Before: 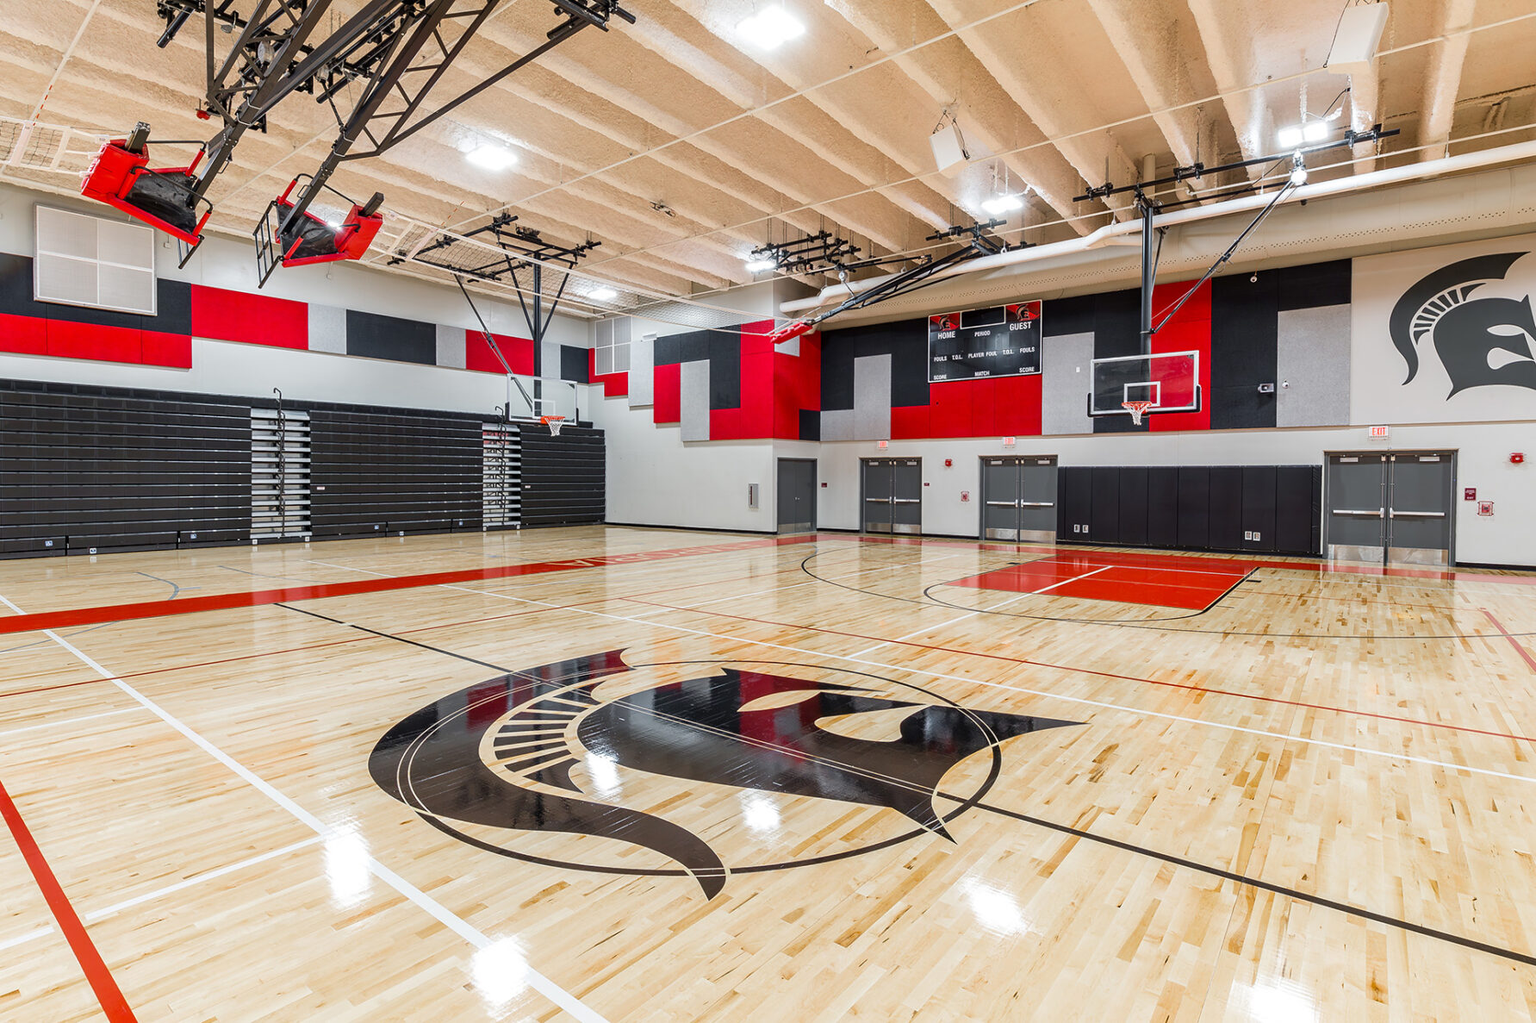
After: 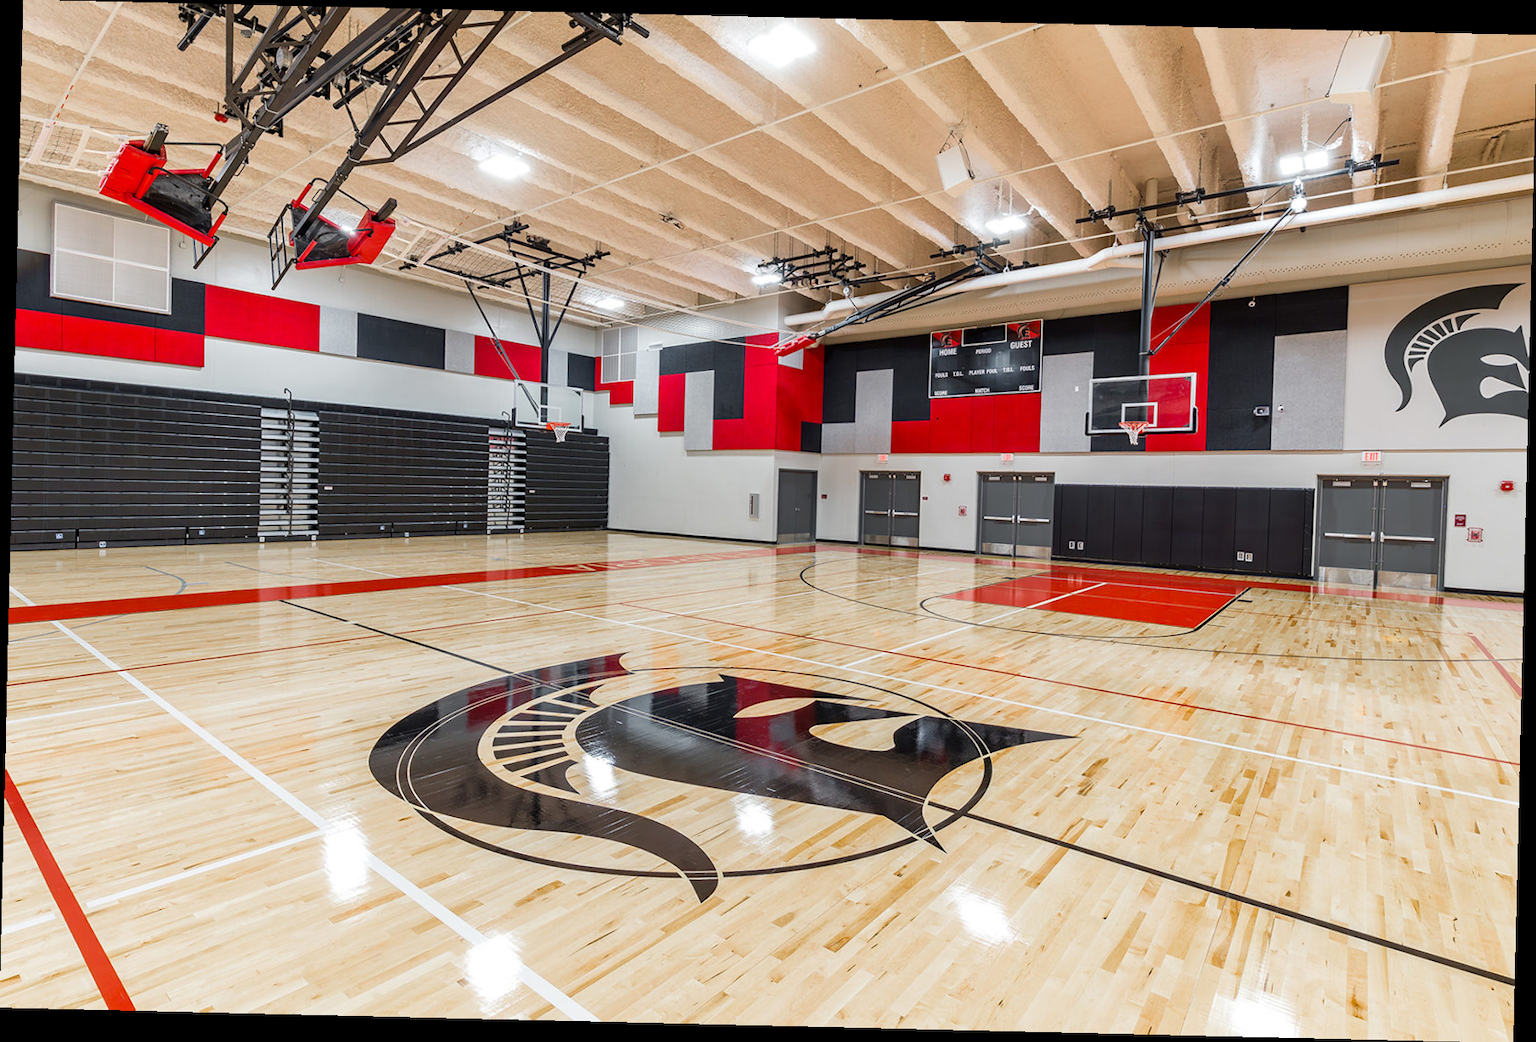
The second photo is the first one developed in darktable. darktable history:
crop and rotate: angle -1.34°
